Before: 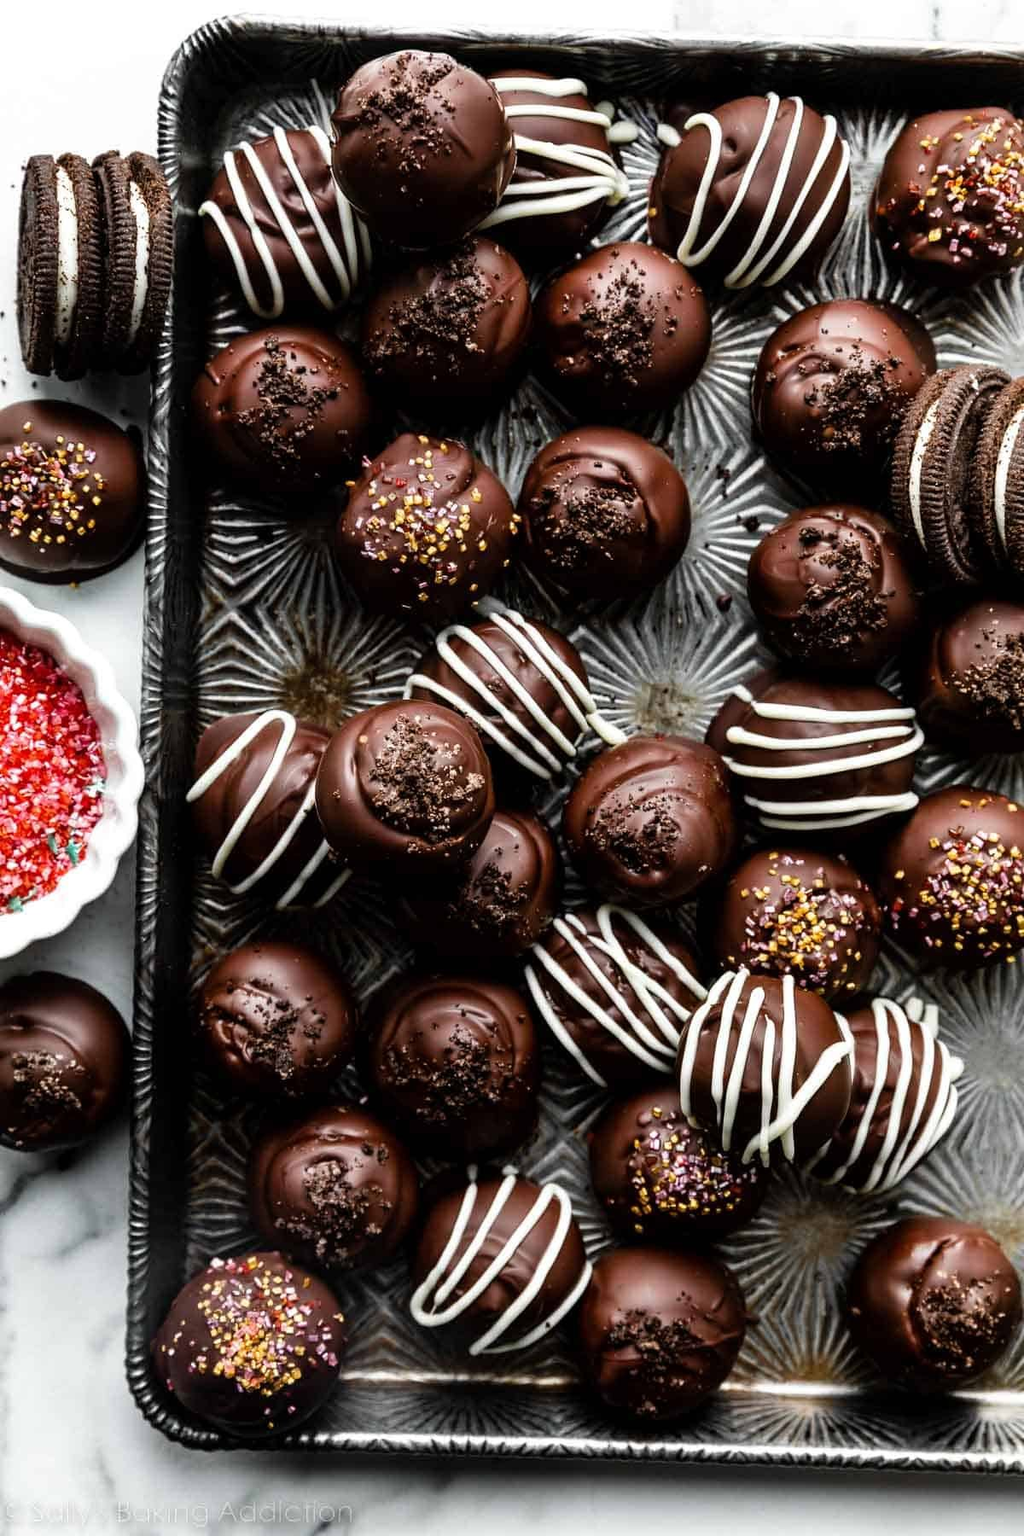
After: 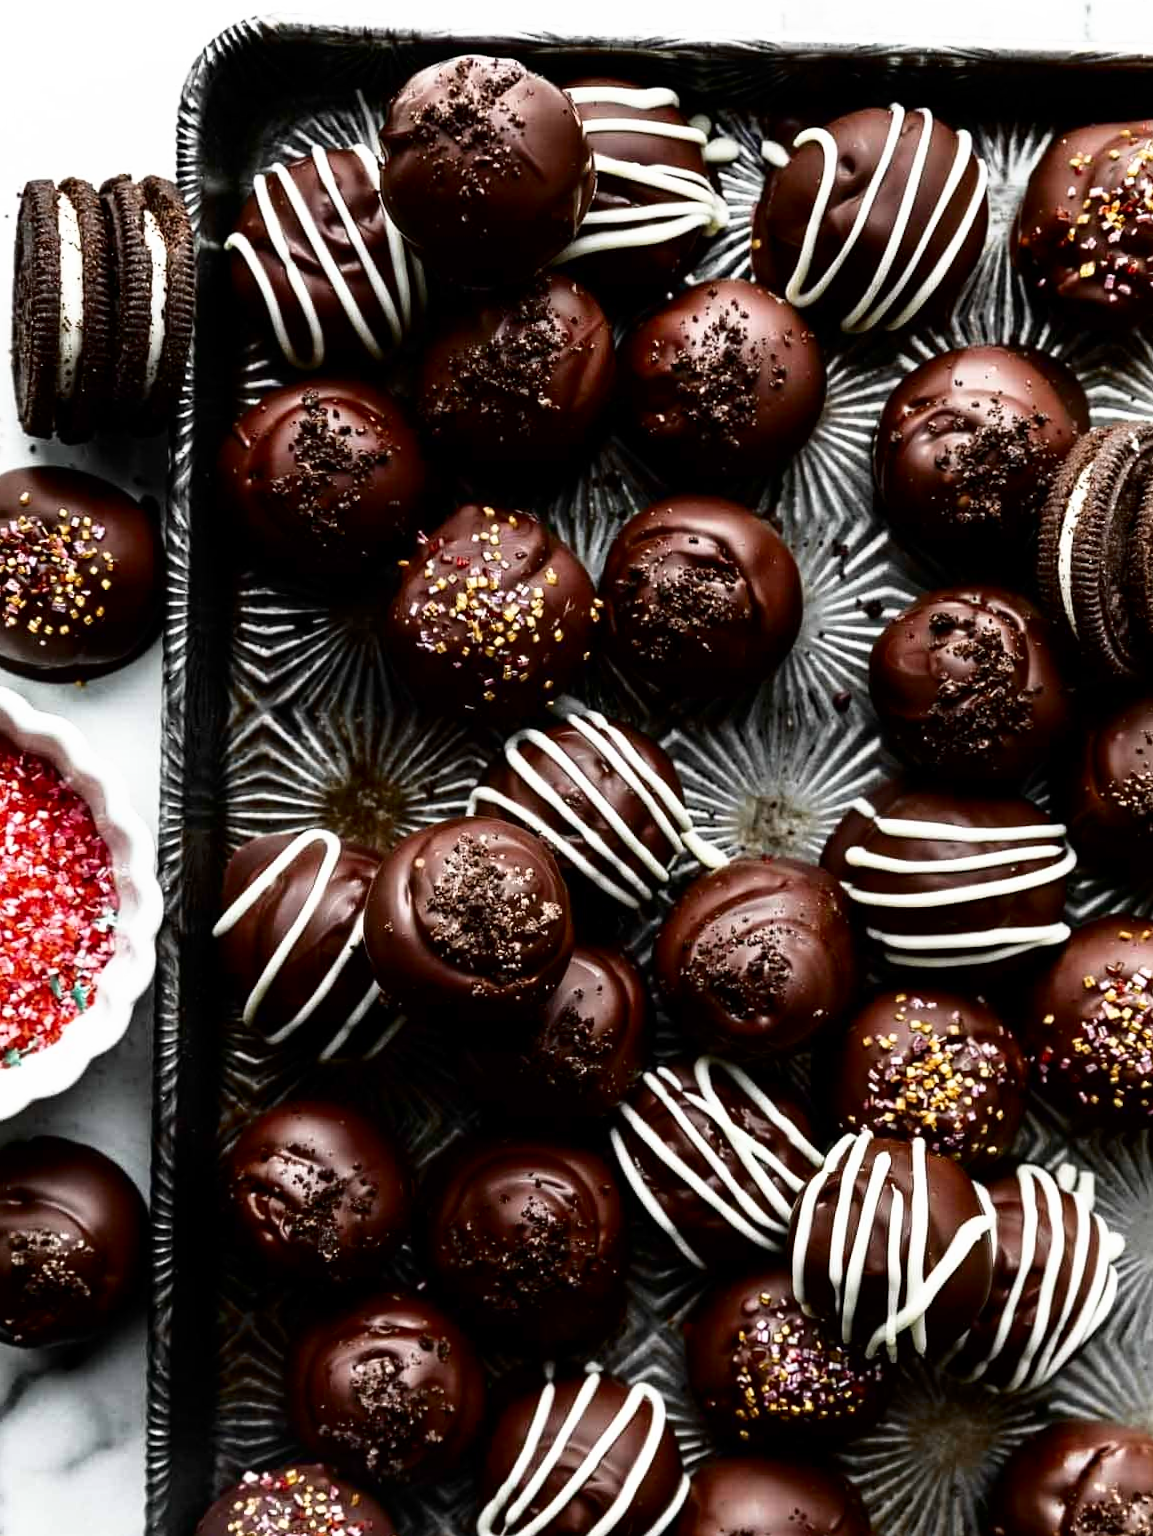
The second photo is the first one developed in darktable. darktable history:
shadows and highlights: shadows -62.32, white point adjustment -5.22, highlights 61.59
crop and rotate: angle 0.2°, left 0.275%, right 3.127%, bottom 14.18%
